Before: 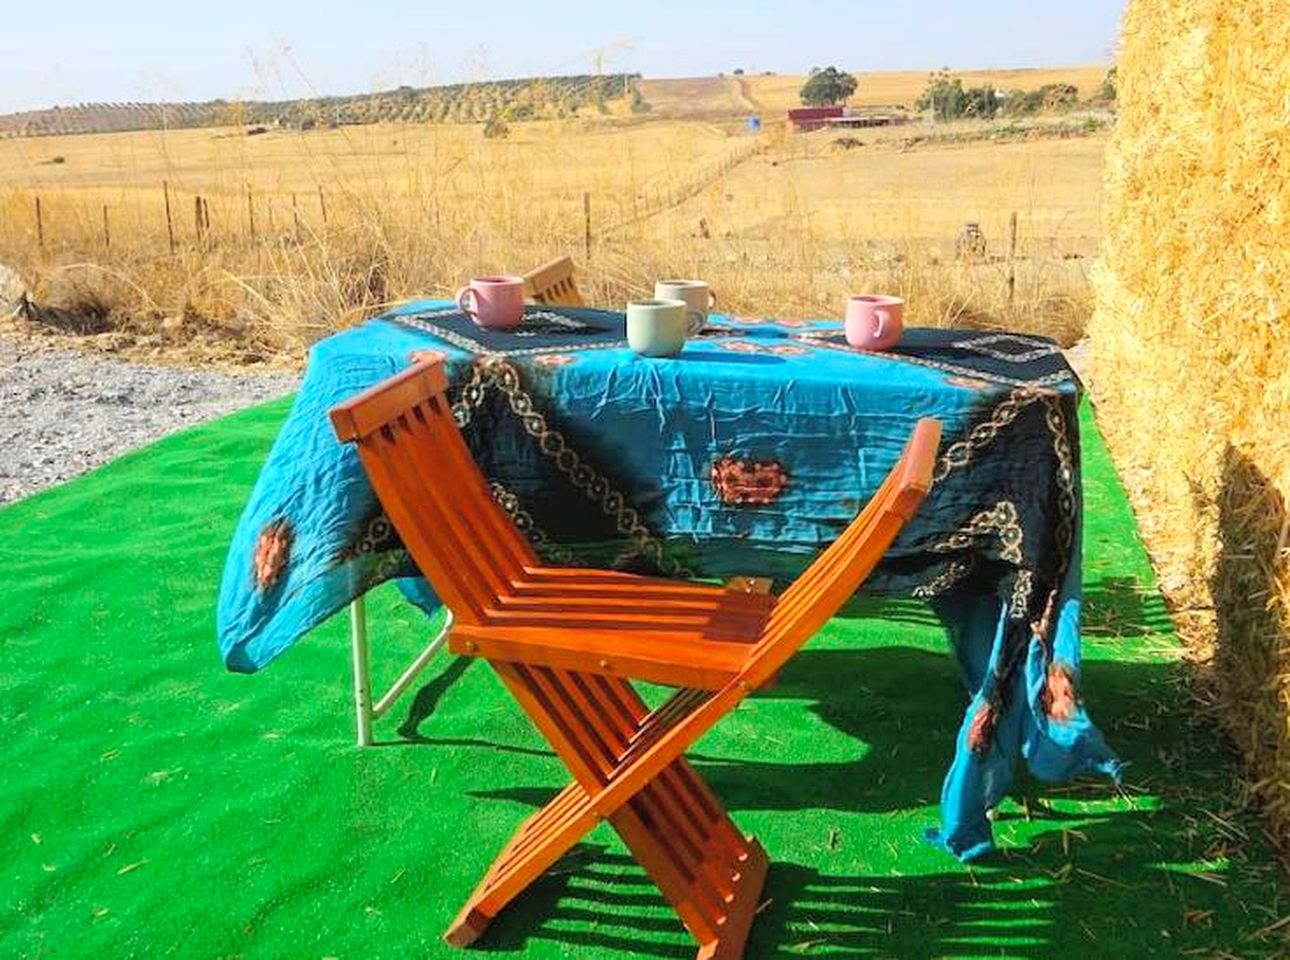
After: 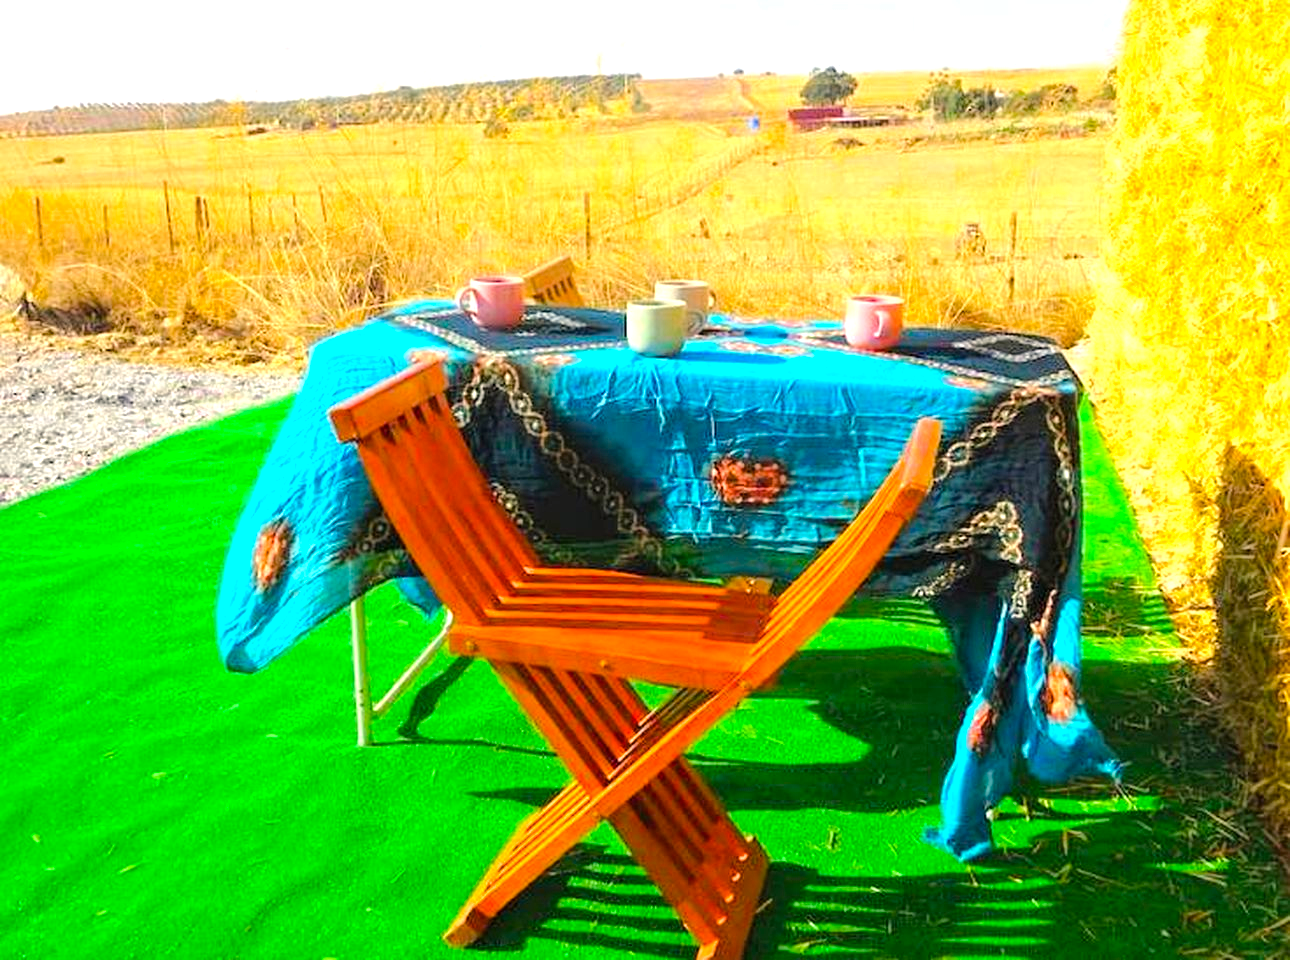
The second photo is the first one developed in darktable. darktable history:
tone equalizer: edges refinement/feathering 500, mask exposure compensation -1.57 EV, preserve details no
color balance rgb: shadows lift › luminance -19.586%, highlights gain › chroma 2.042%, highlights gain › hue 71.93°, linear chroma grading › global chroma 15.477%, perceptual saturation grading › global saturation 19.782%, perceptual brilliance grading › mid-tones 9.754%, perceptual brilliance grading › shadows 14.882%
exposure: exposure 0.552 EV, compensate highlight preservation false
